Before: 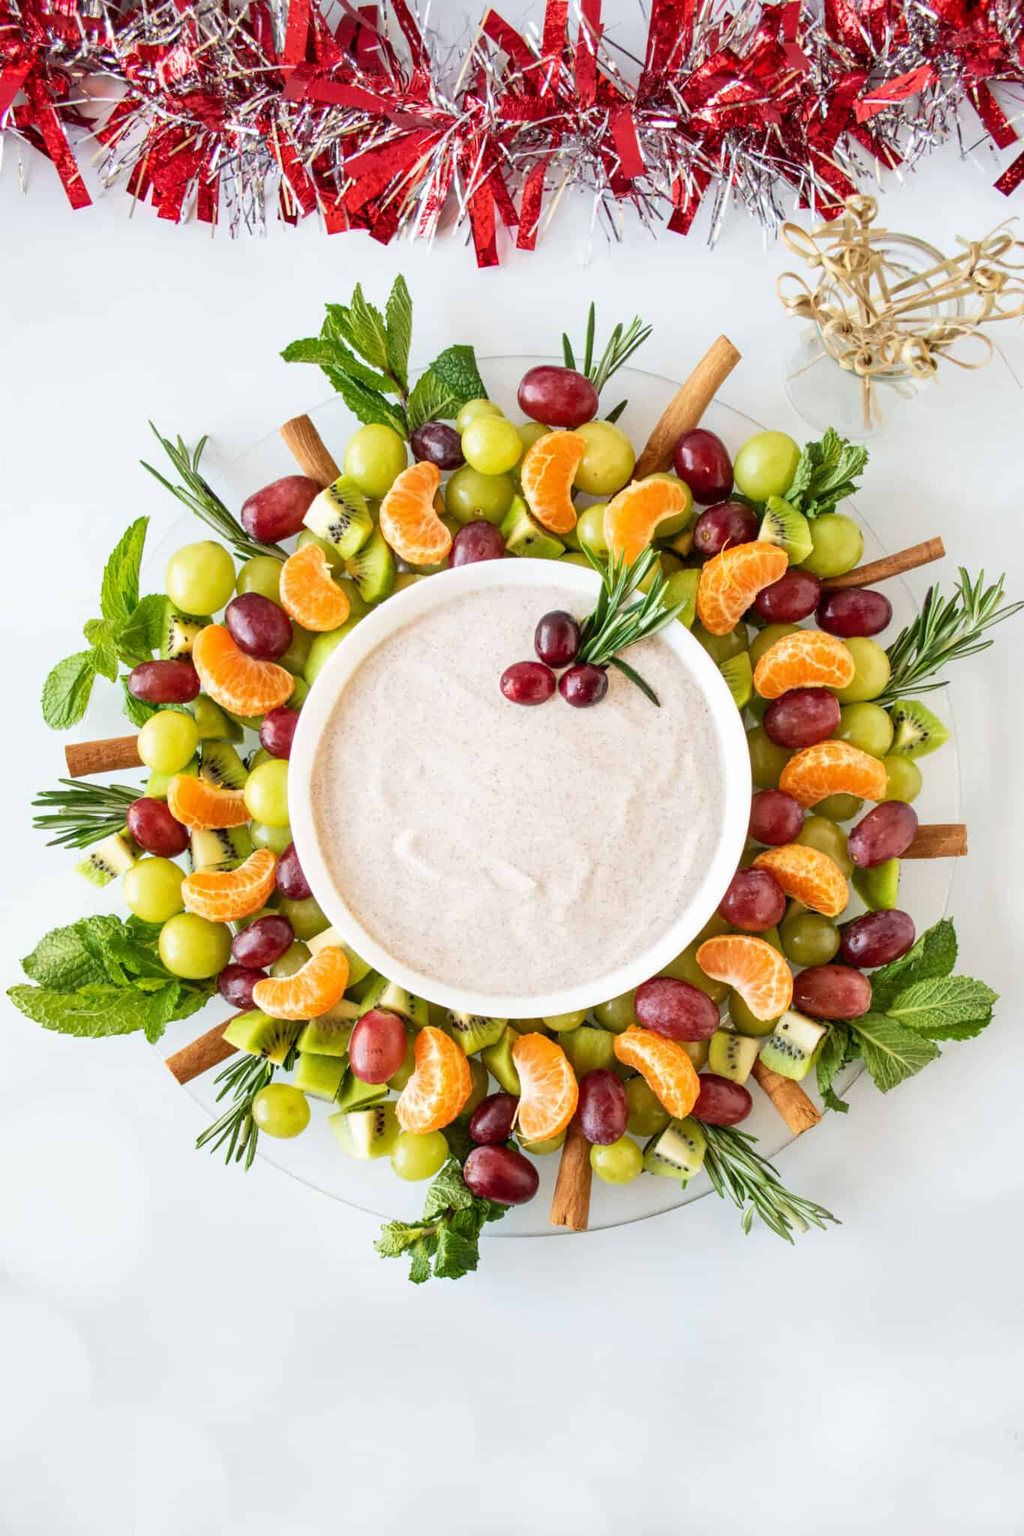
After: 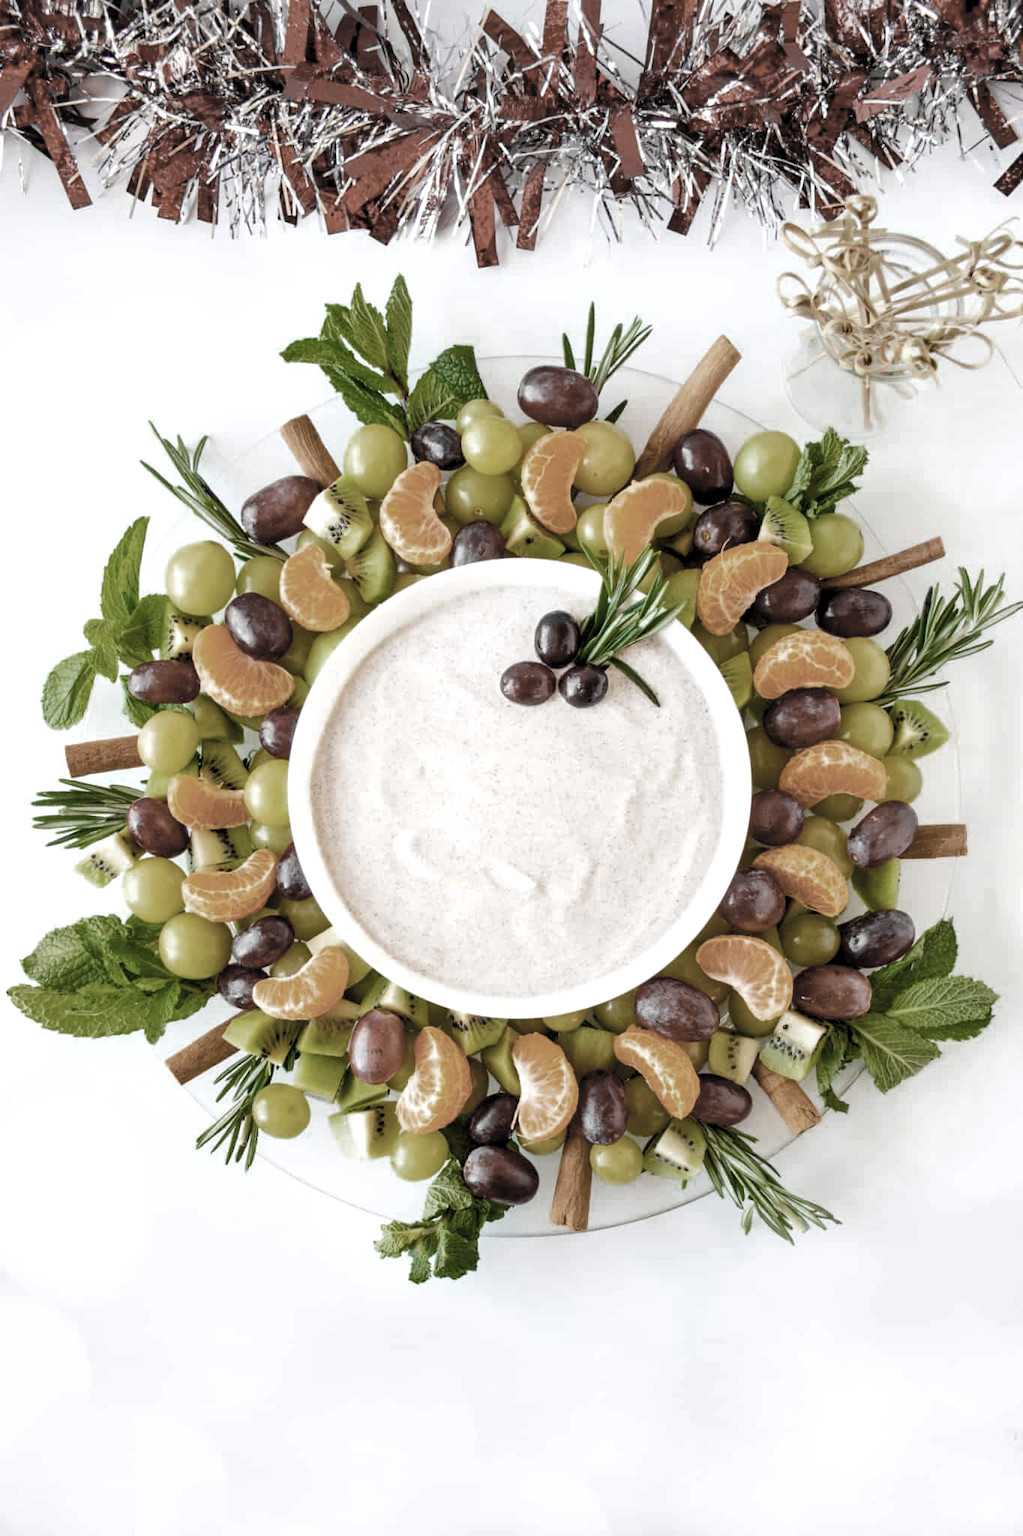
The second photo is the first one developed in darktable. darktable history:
color zones: curves: ch0 [(0, 0.487) (0.241, 0.395) (0.434, 0.373) (0.658, 0.412) (0.838, 0.487)]; ch1 [(0, 0) (0.053, 0.053) (0.211, 0.202) (0.579, 0.259) (0.781, 0.241)]
color balance rgb: global offset › luminance -0.51%, perceptual saturation grading › global saturation 27.53%, perceptual saturation grading › highlights -25%, perceptual saturation grading › shadows 25%, perceptual brilliance grading › highlights 6.62%, perceptual brilliance grading › mid-tones 17.07%, perceptual brilliance grading › shadows -5.23%
